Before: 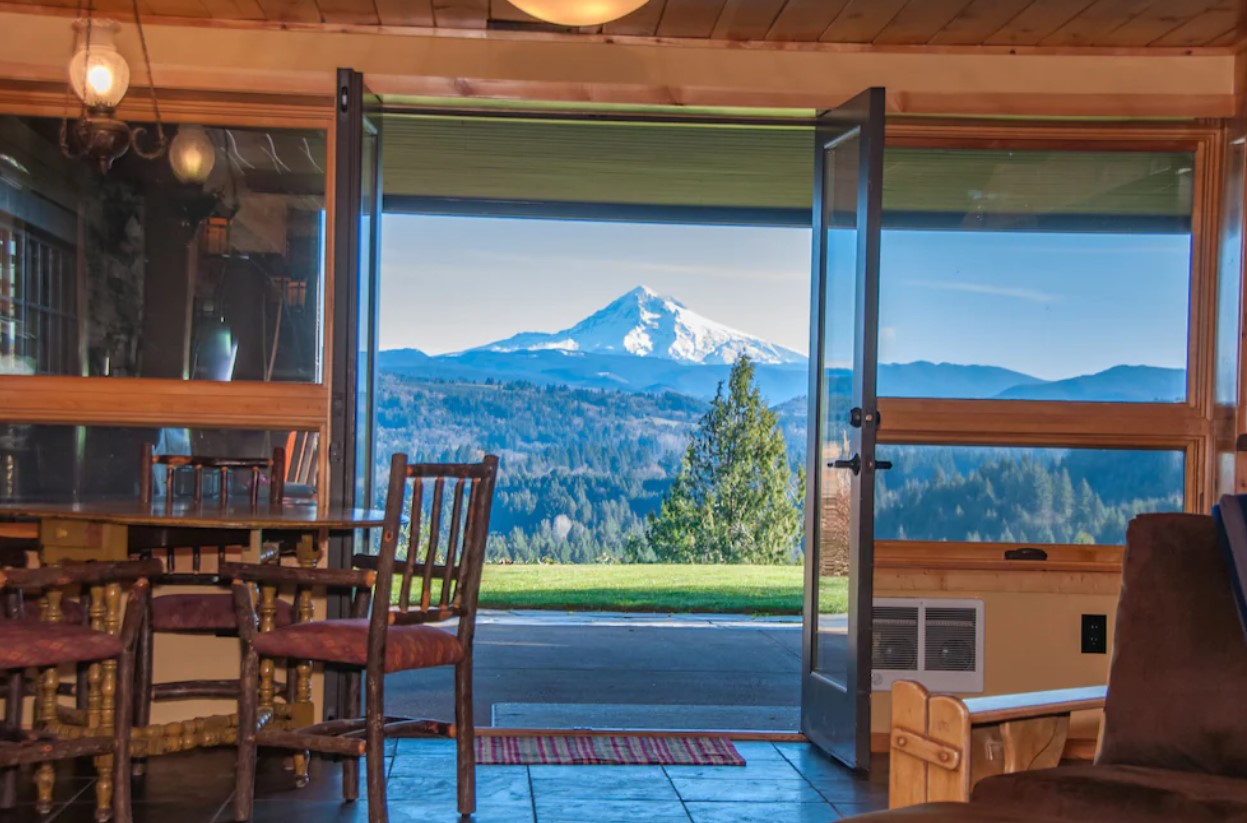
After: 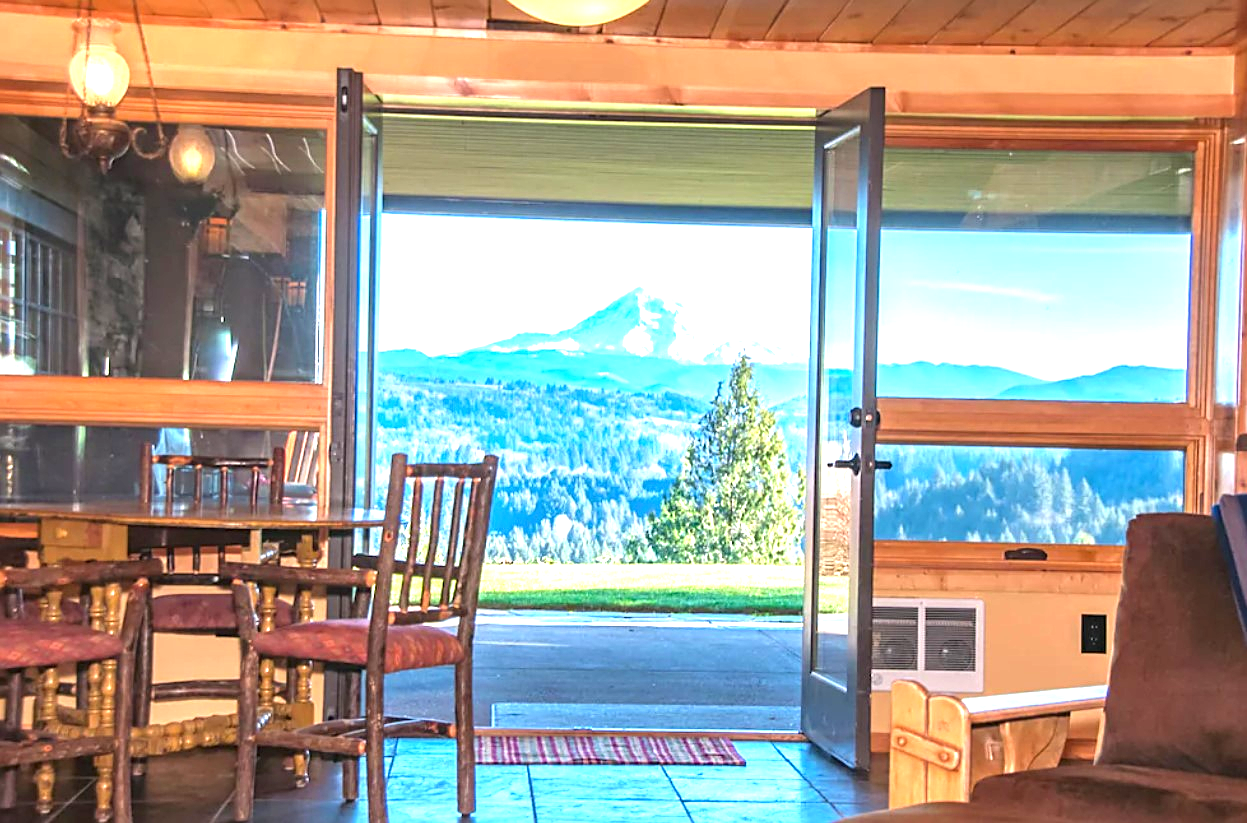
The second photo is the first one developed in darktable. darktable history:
exposure: black level correction 0, exposure 1.741 EV, compensate exposure bias true, compensate highlight preservation false
sharpen: on, module defaults
